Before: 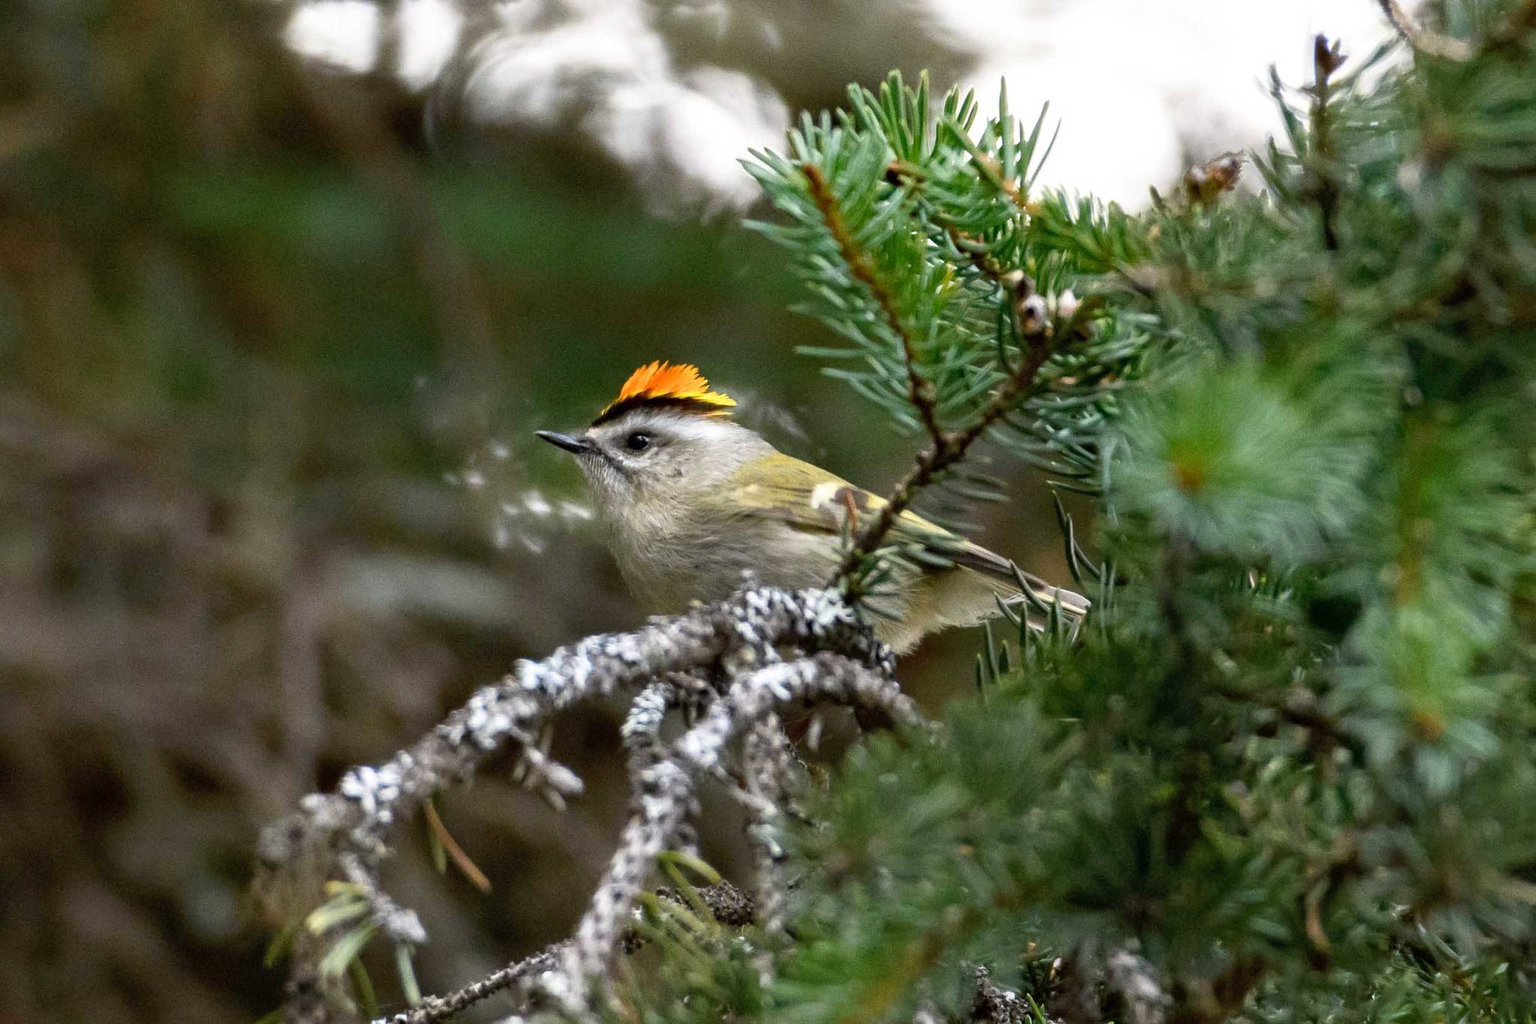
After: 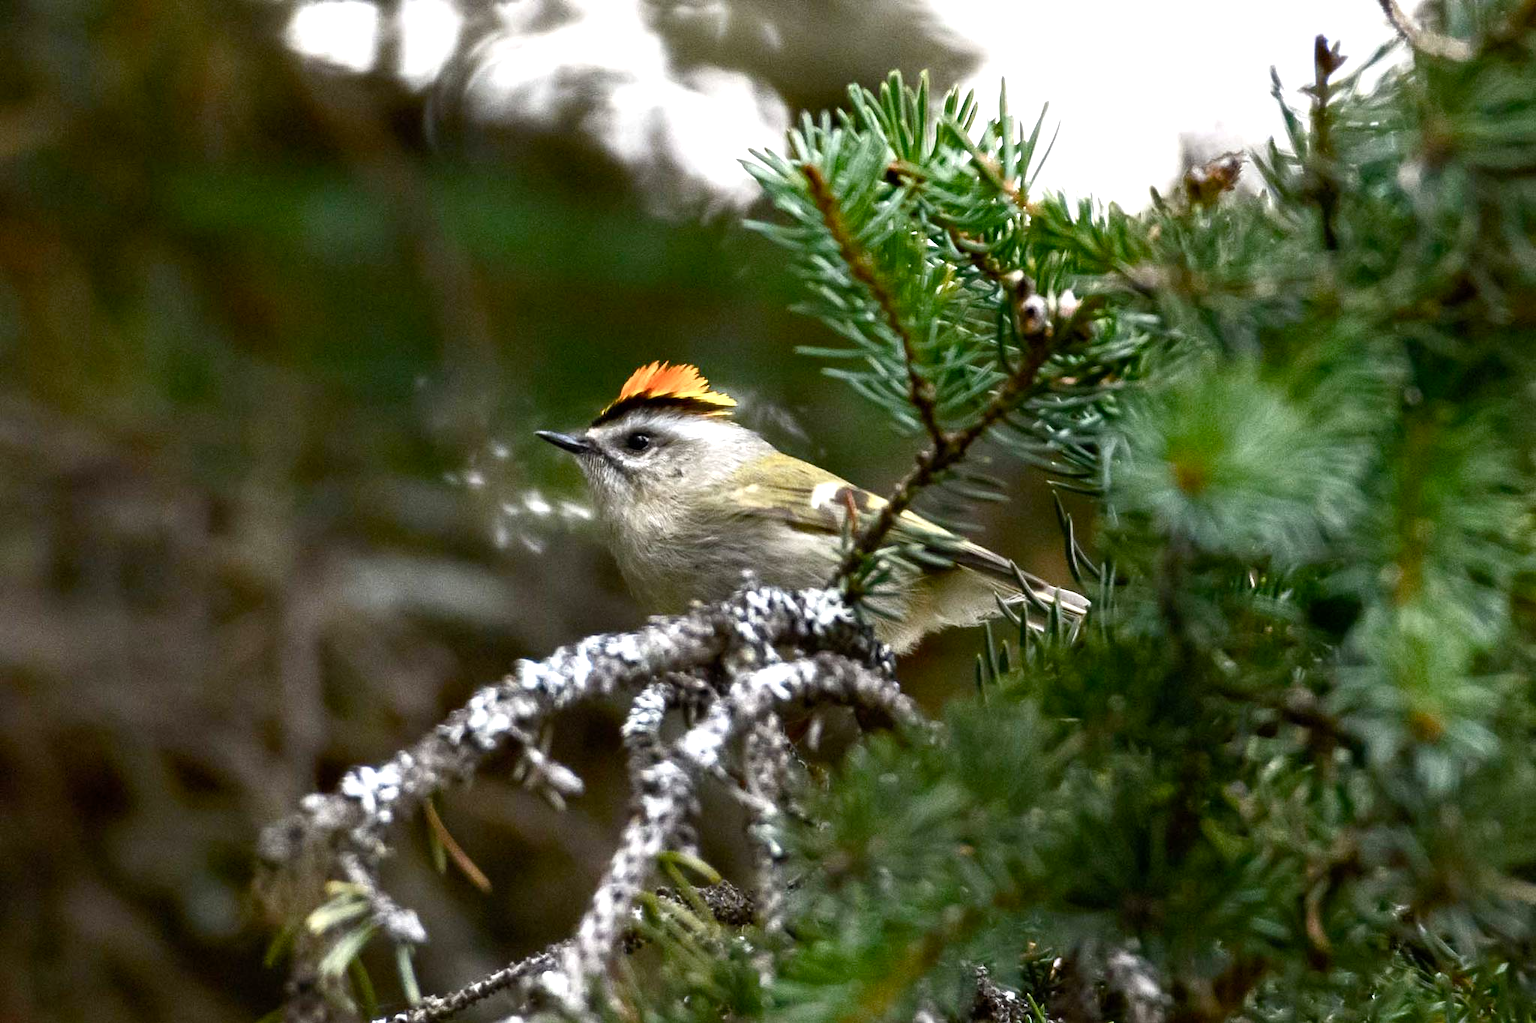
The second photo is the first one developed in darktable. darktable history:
color balance rgb: perceptual saturation grading › global saturation 20%, perceptual saturation grading › highlights -50.55%, perceptual saturation grading › shadows 31.012%, perceptual brilliance grading › global brilliance 15.292%, perceptual brilliance grading › shadows -35.468%
